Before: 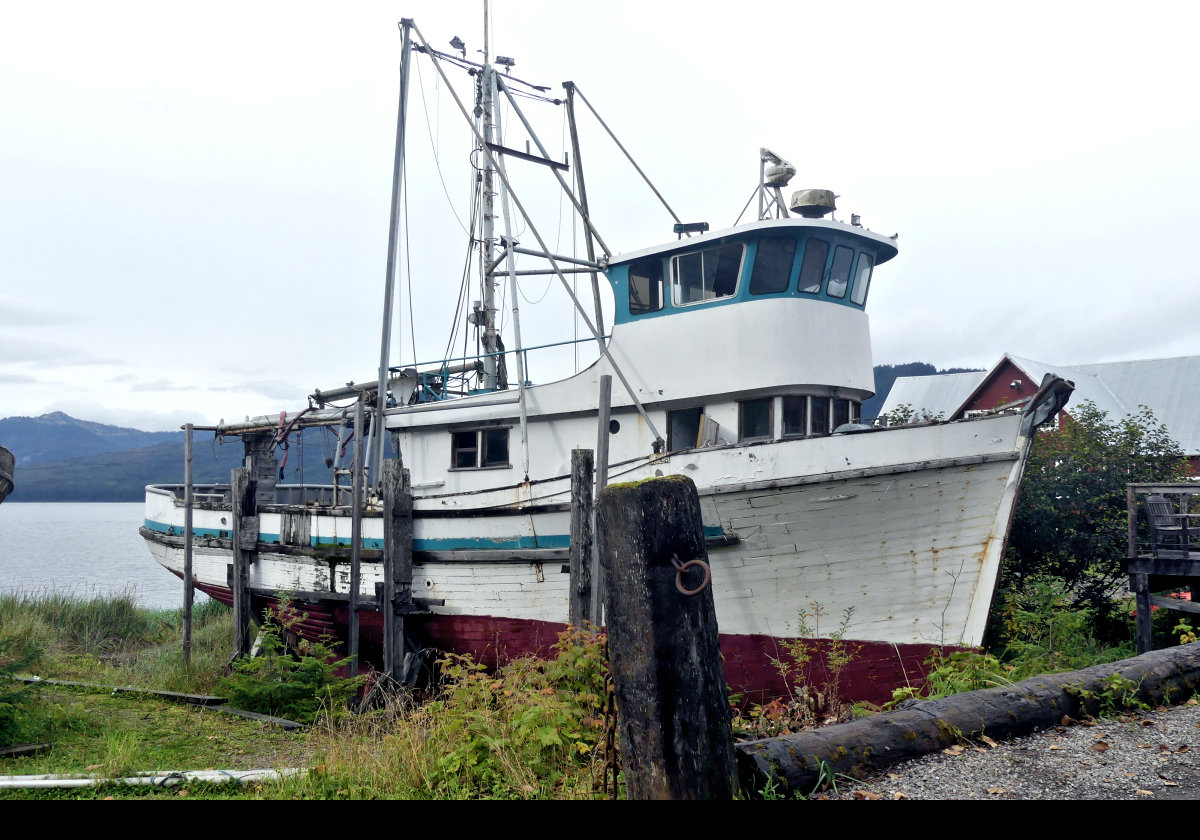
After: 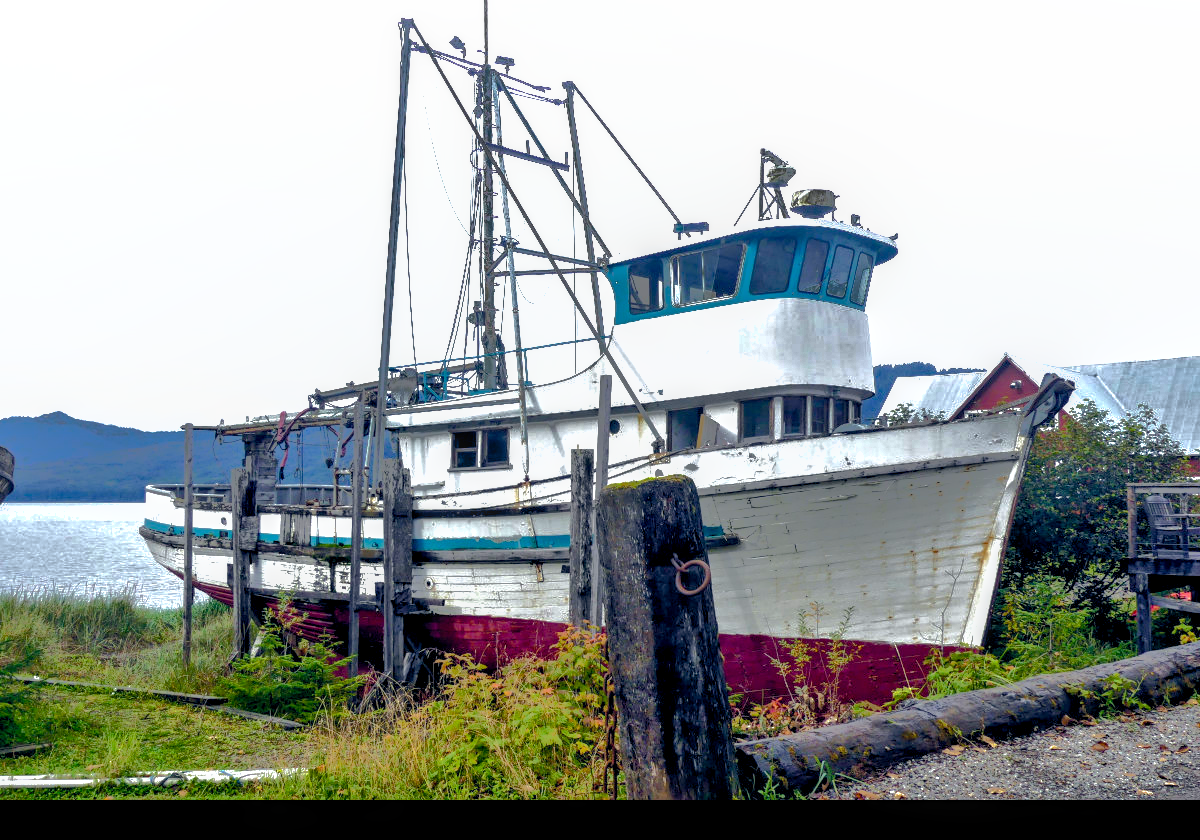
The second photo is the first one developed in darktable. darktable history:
shadows and highlights: shadows 38.25, highlights -75.53
color balance rgb: shadows lift › luminance -9.811%, global offset › chroma 0.062%, global offset › hue 253.59°, perceptual saturation grading › global saturation 45.367%, perceptual saturation grading › highlights -50.217%, perceptual saturation grading › shadows 30.239%, global vibrance 11.008%
exposure: exposure 0.671 EV, compensate highlight preservation false
local contrast: highlights 27%, detail 130%
